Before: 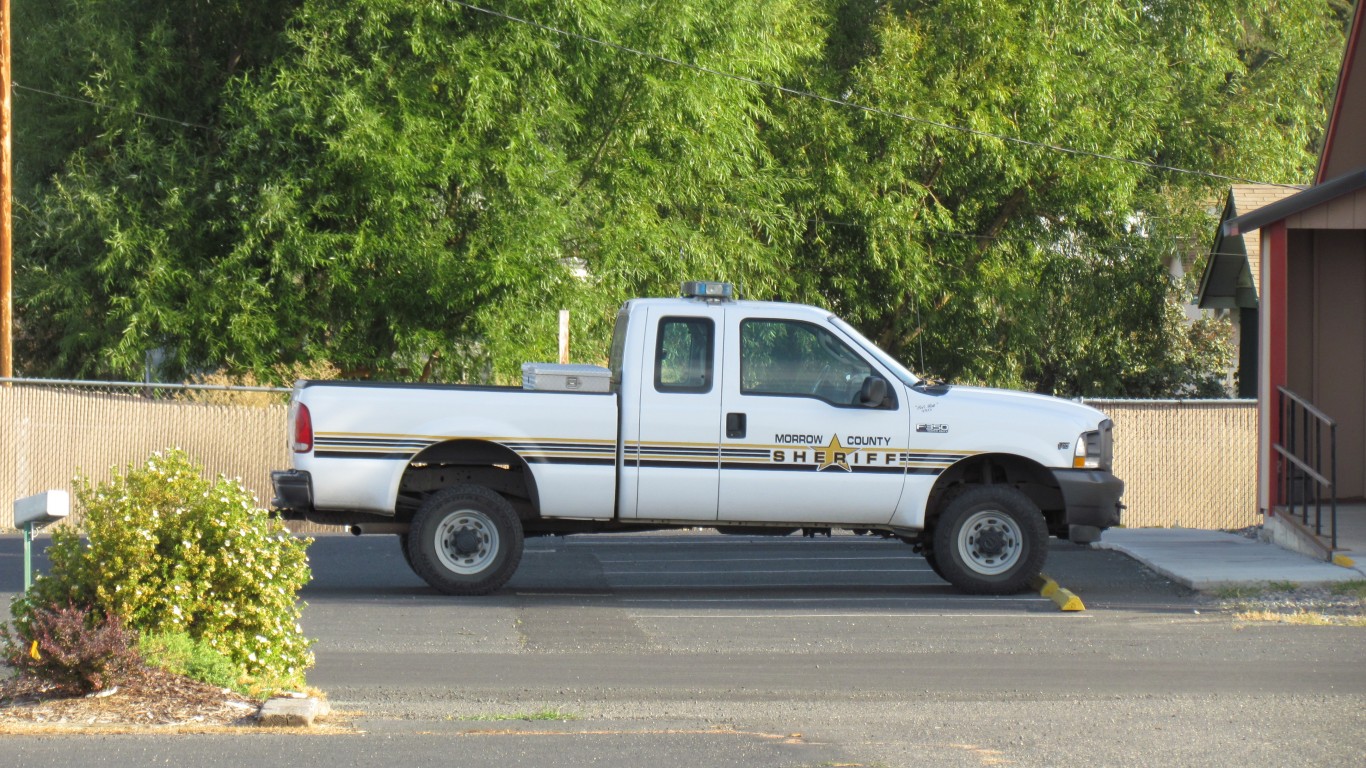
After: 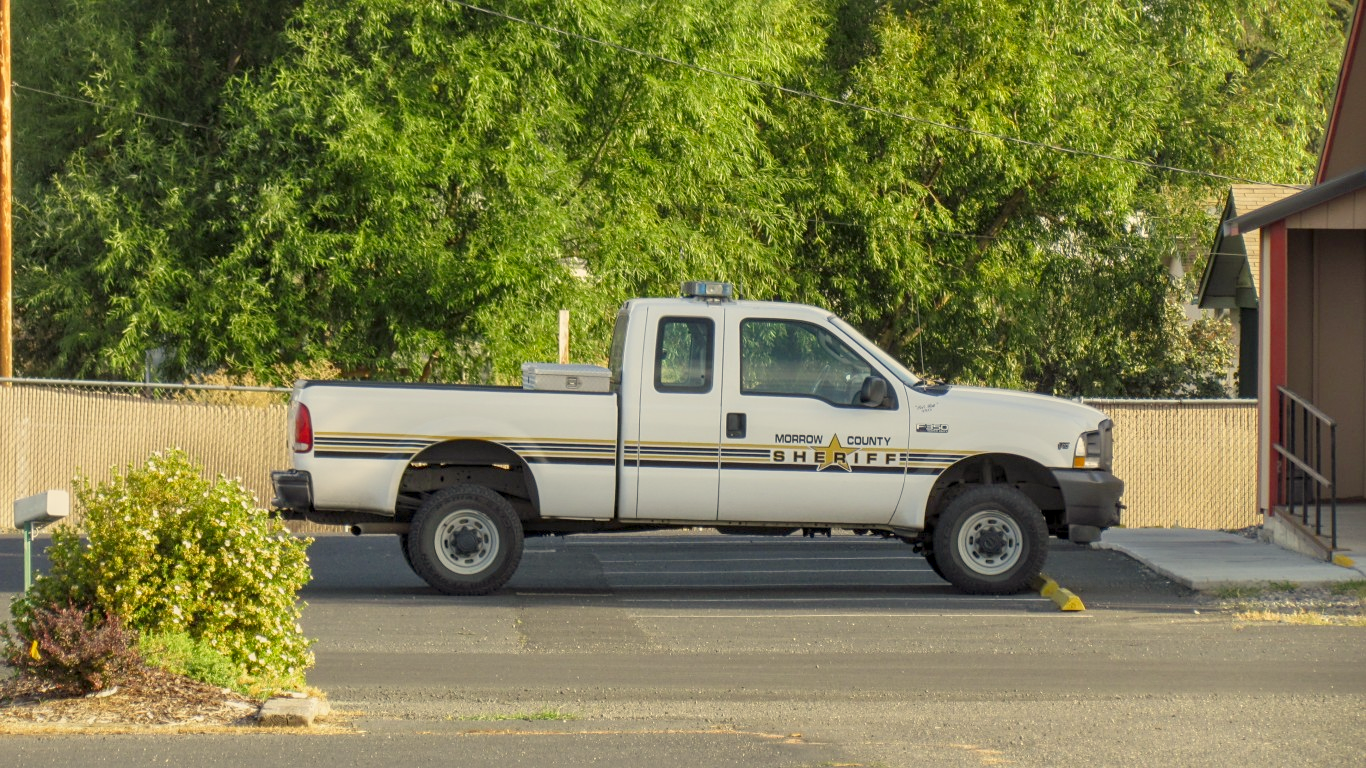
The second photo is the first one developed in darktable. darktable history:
color correction: highlights a* 1.39, highlights b* 17.83
local contrast: highlights 60%, shadows 60%, detail 160%
sharpen: amount 0.2
color balance rgb: contrast -30%
